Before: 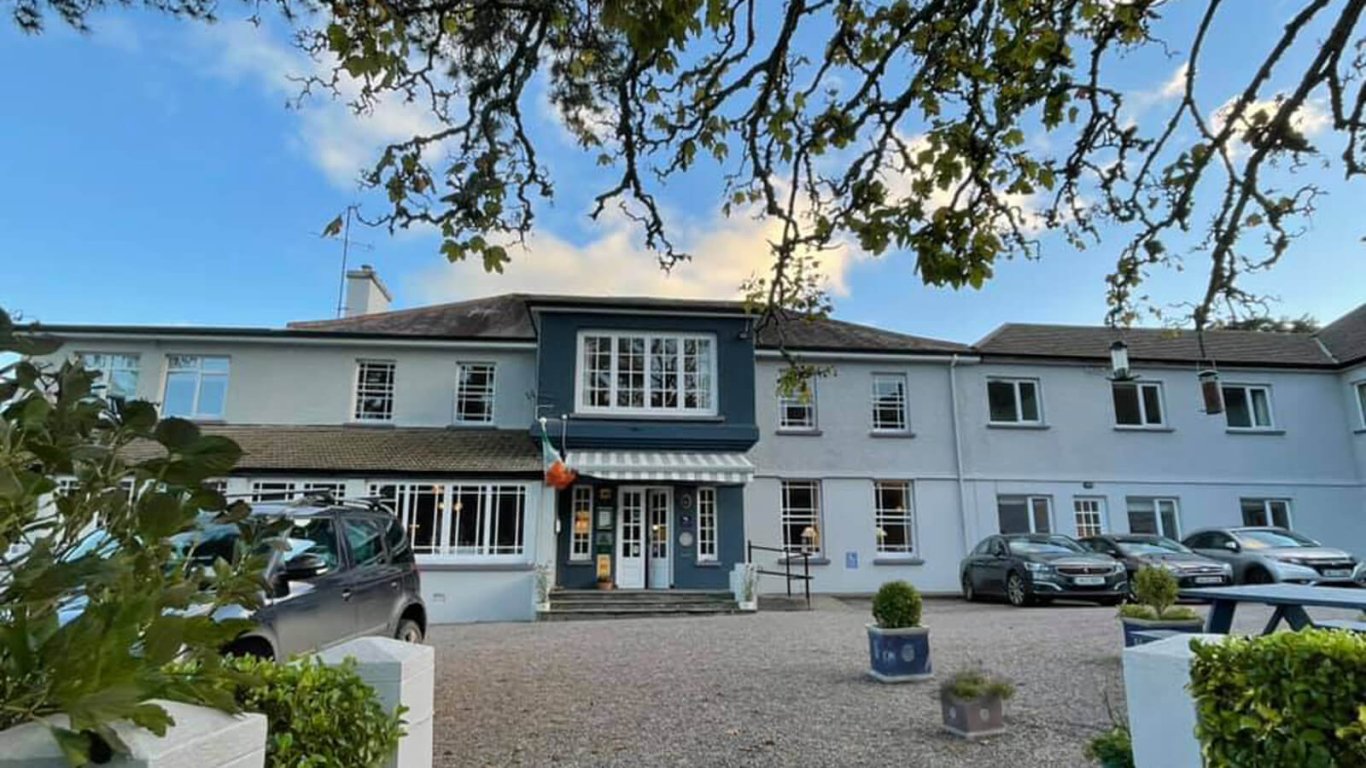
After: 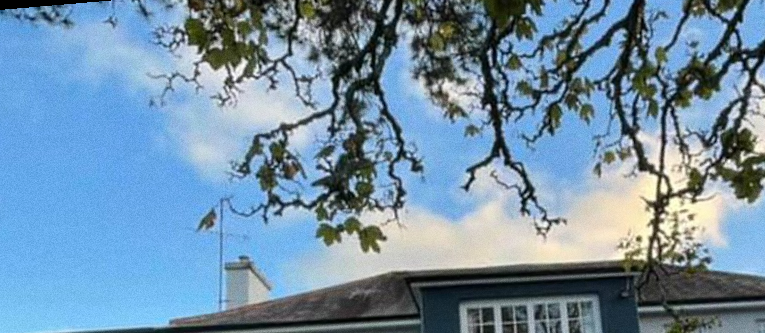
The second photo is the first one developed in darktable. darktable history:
crop: left 10.121%, top 10.631%, right 36.218%, bottom 51.526%
tone equalizer: on, module defaults
grain: coarseness 0.09 ISO
rotate and perspective: rotation -4.86°, automatic cropping off
